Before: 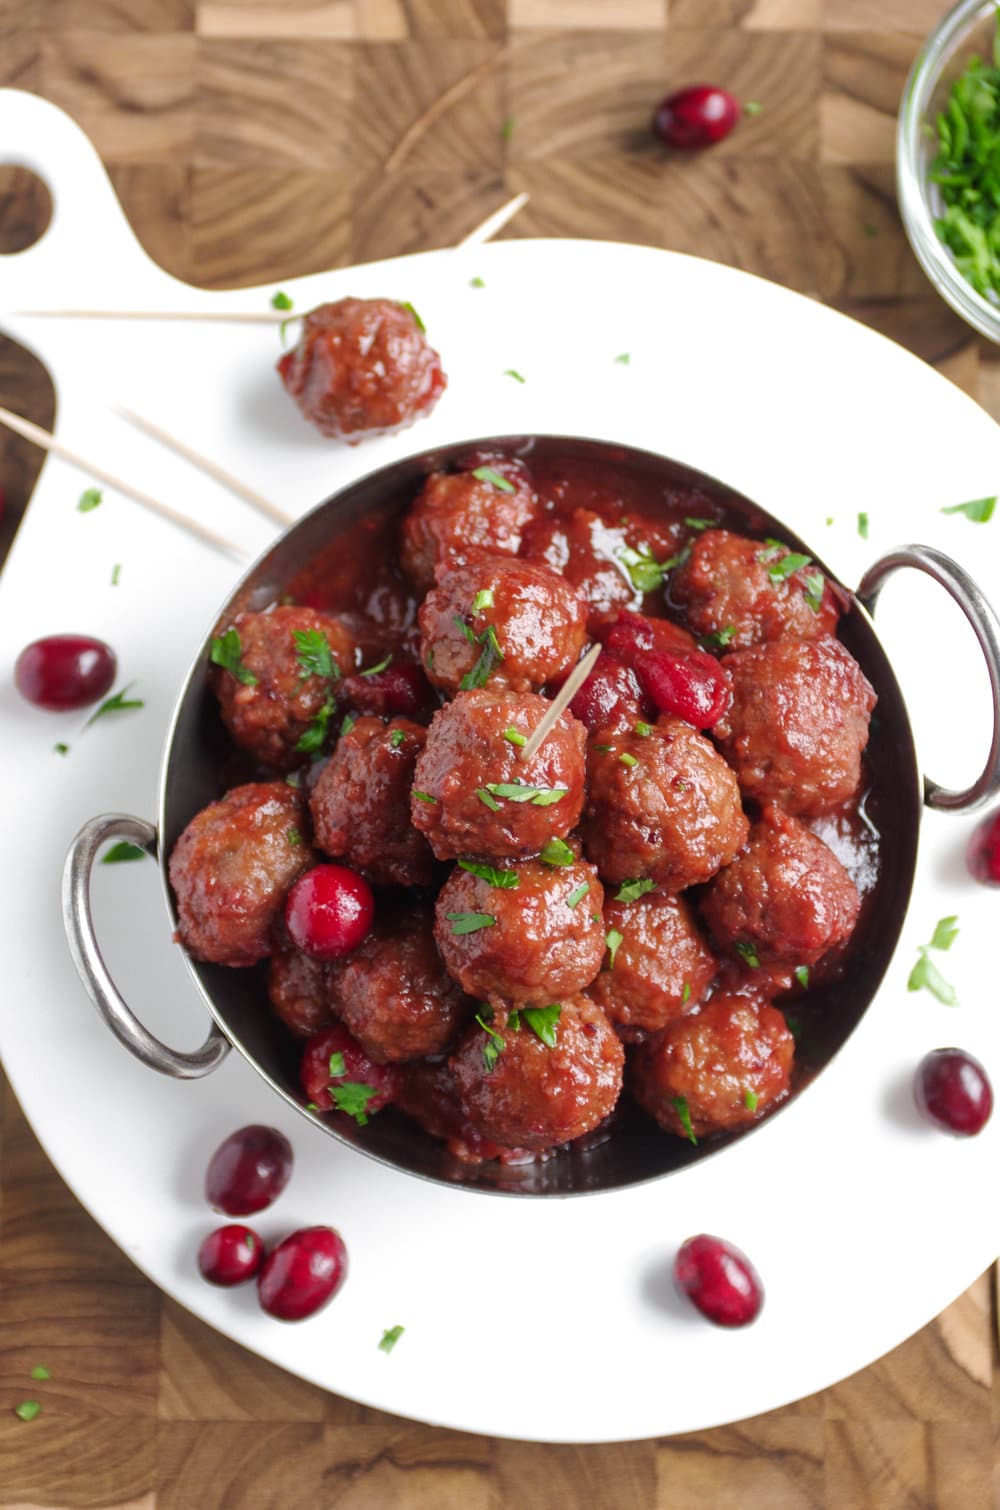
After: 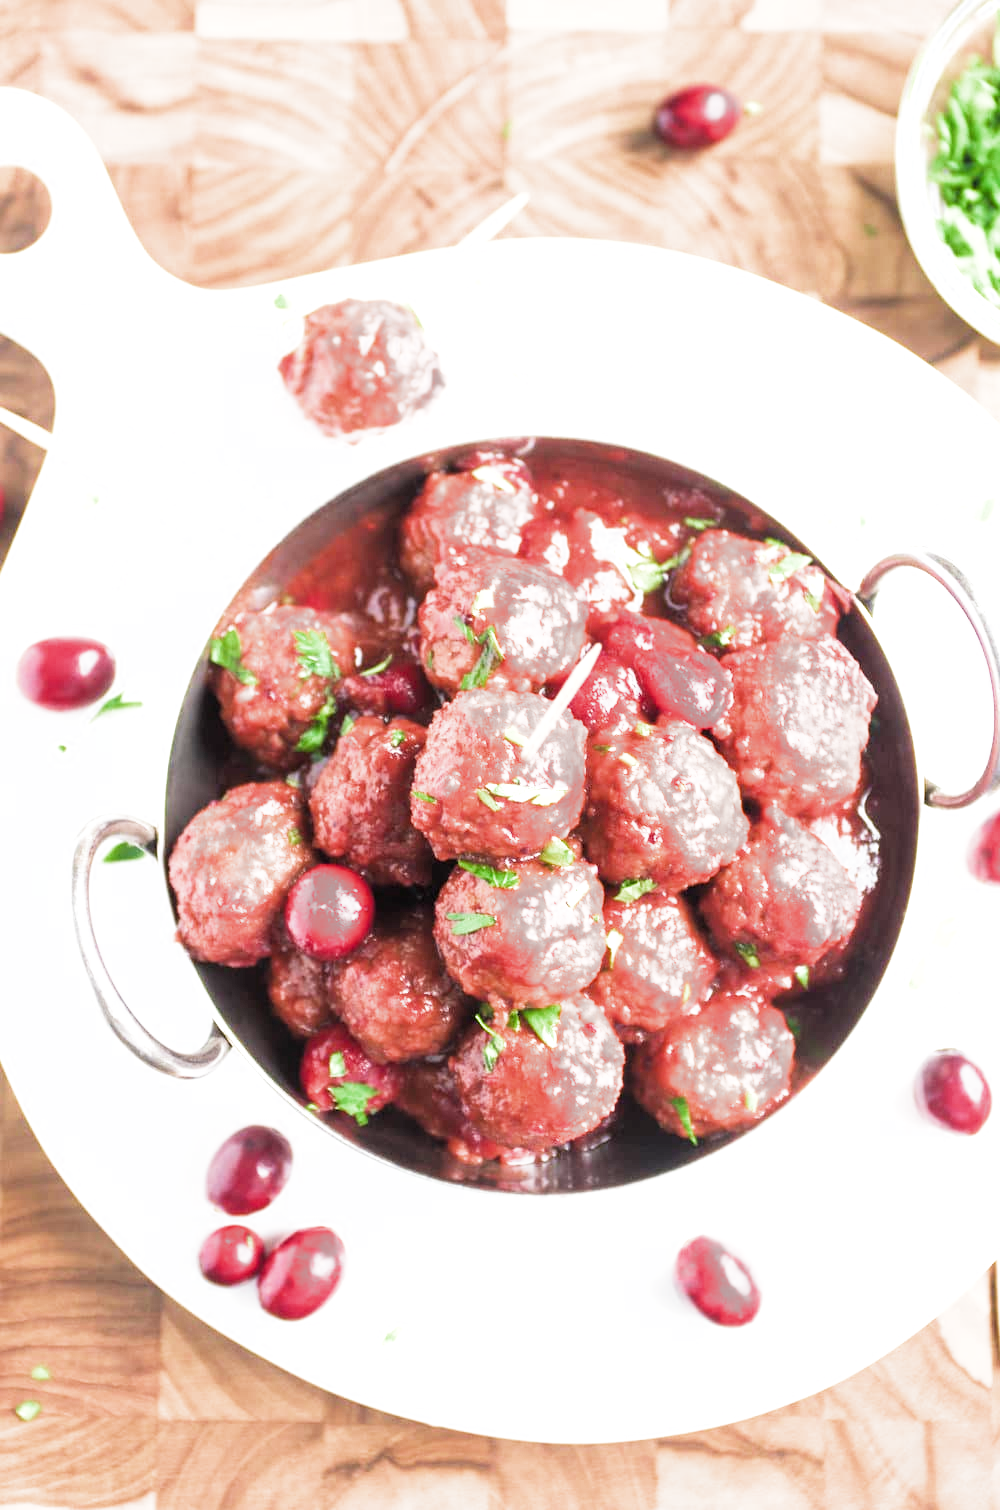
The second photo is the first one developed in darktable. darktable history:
exposure: black level correction 0, exposure 1.2 EV, compensate exposure bias true, compensate highlight preservation false
filmic rgb: middle gray luminance 9.23%, black relative exposure -10.55 EV, white relative exposure 3.45 EV, threshold 6 EV, target black luminance 0%, hardness 5.98, latitude 59.69%, contrast 1.087, highlights saturation mix 5%, shadows ↔ highlights balance 29.23%, add noise in highlights 0, color science v3 (2019), use custom middle-gray values true, iterations of high-quality reconstruction 0, contrast in highlights soft, enable highlight reconstruction true
